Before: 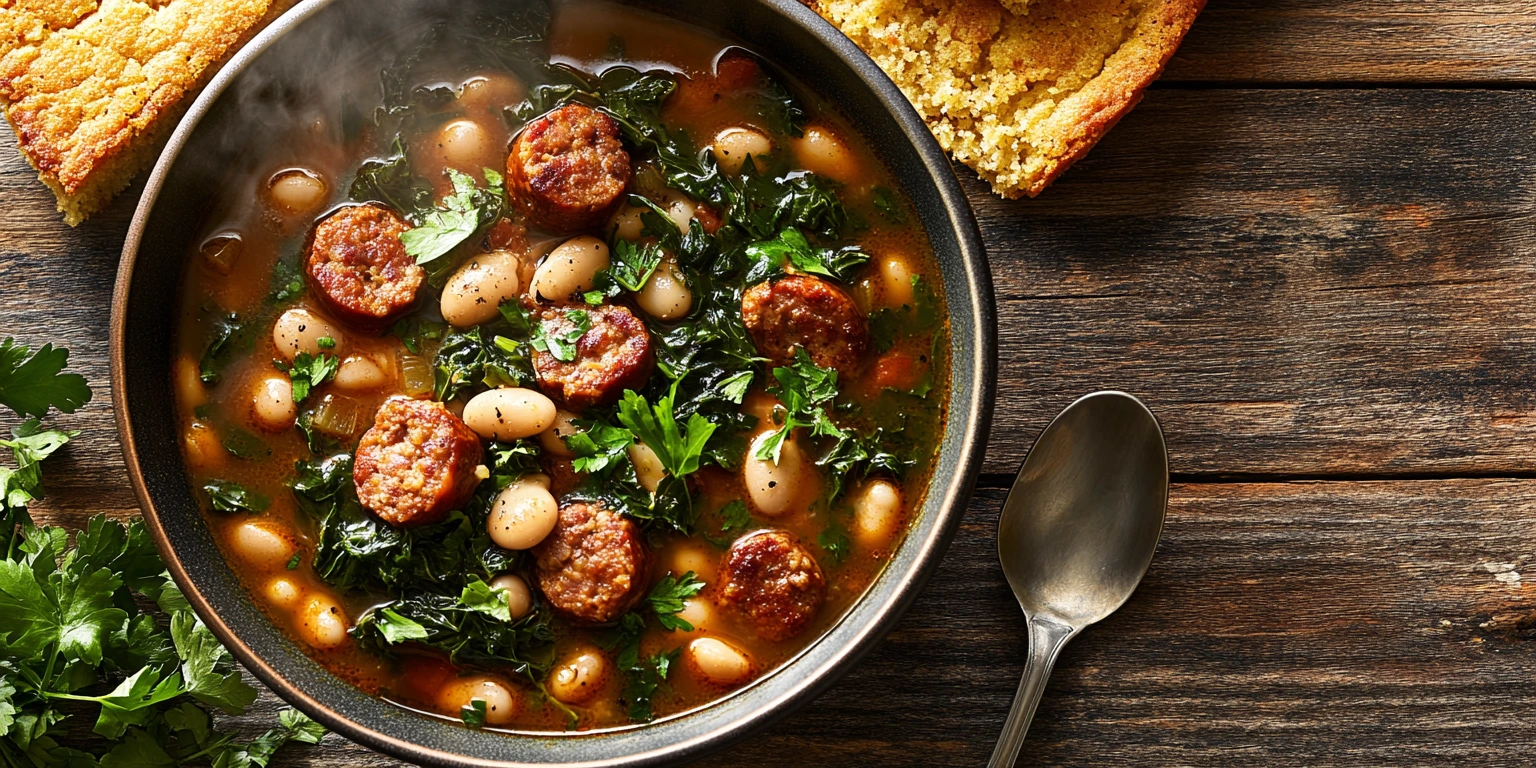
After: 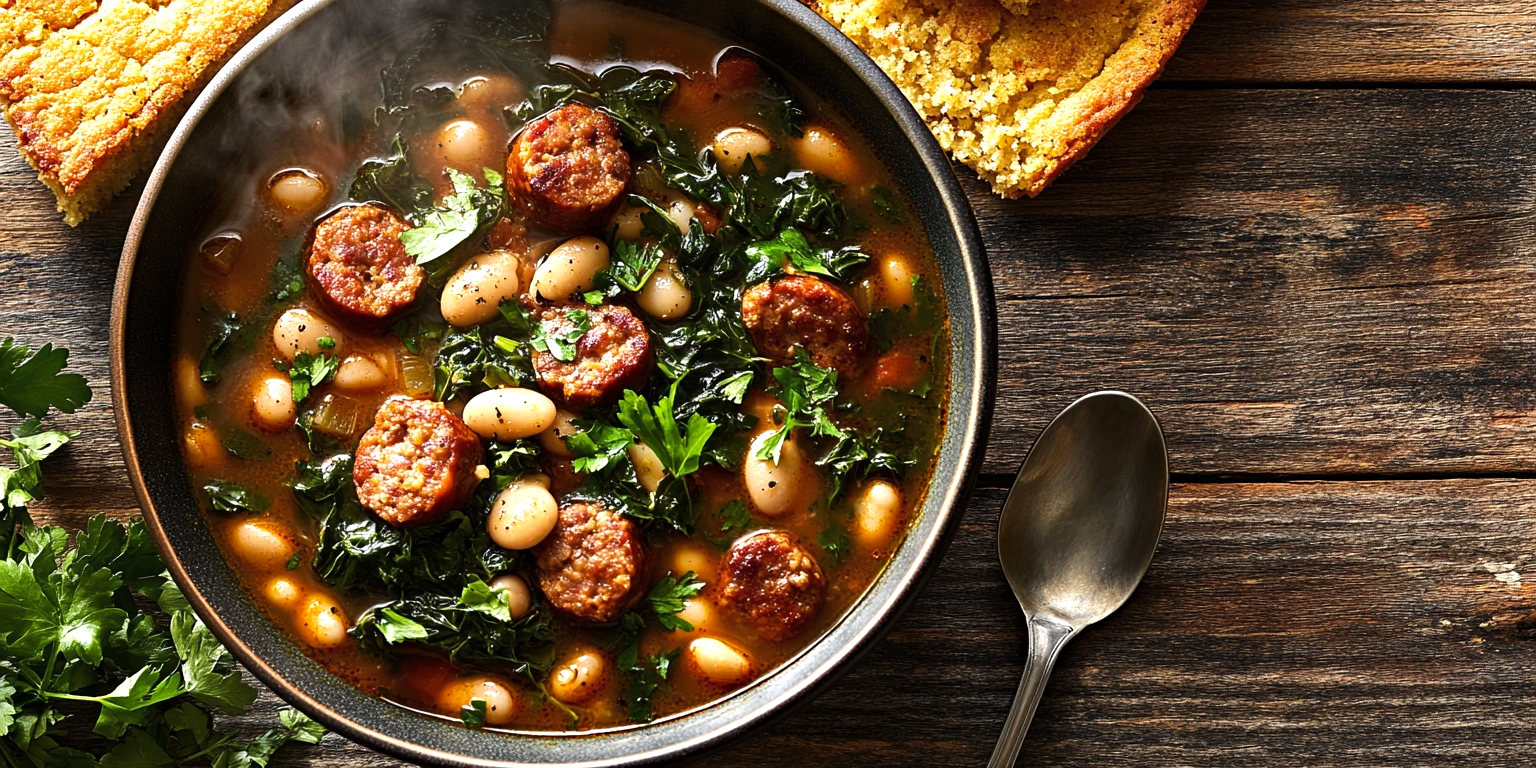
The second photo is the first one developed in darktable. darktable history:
haze removal: compatibility mode true, adaptive false
shadows and highlights: shadows 25, highlights -25
tone equalizer: -8 EV -0.417 EV, -7 EV -0.389 EV, -6 EV -0.333 EV, -5 EV -0.222 EV, -3 EV 0.222 EV, -2 EV 0.333 EV, -1 EV 0.389 EV, +0 EV 0.417 EV, edges refinement/feathering 500, mask exposure compensation -1.57 EV, preserve details no
